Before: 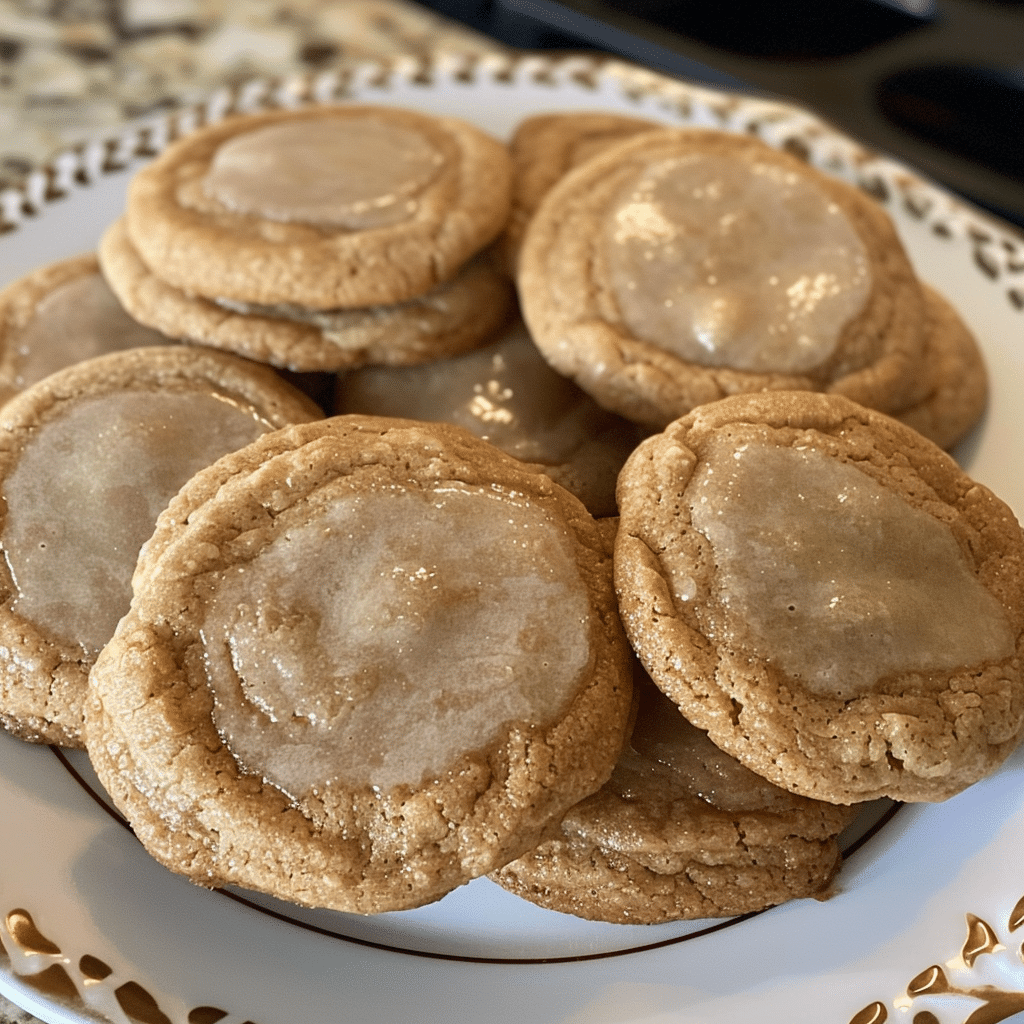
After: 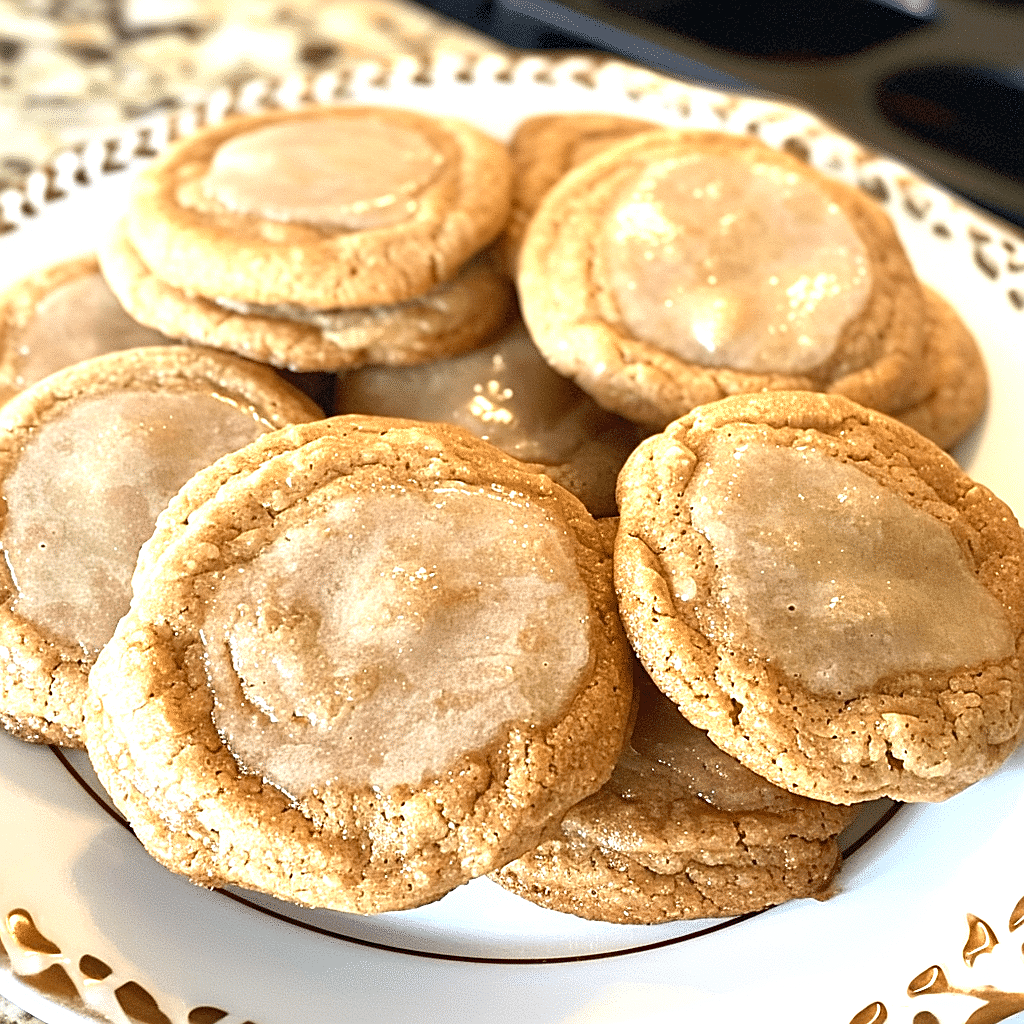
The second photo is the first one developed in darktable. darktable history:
sharpen: amount 0.561
exposure: black level correction 0, exposure 1.2 EV, compensate highlight preservation false
color zones: curves: ch1 [(0, 0.525) (0.143, 0.556) (0.286, 0.52) (0.429, 0.5) (0.571, 0.5) (0.714, 0.5) (0.857, 0.503) (1, 0.525)]
